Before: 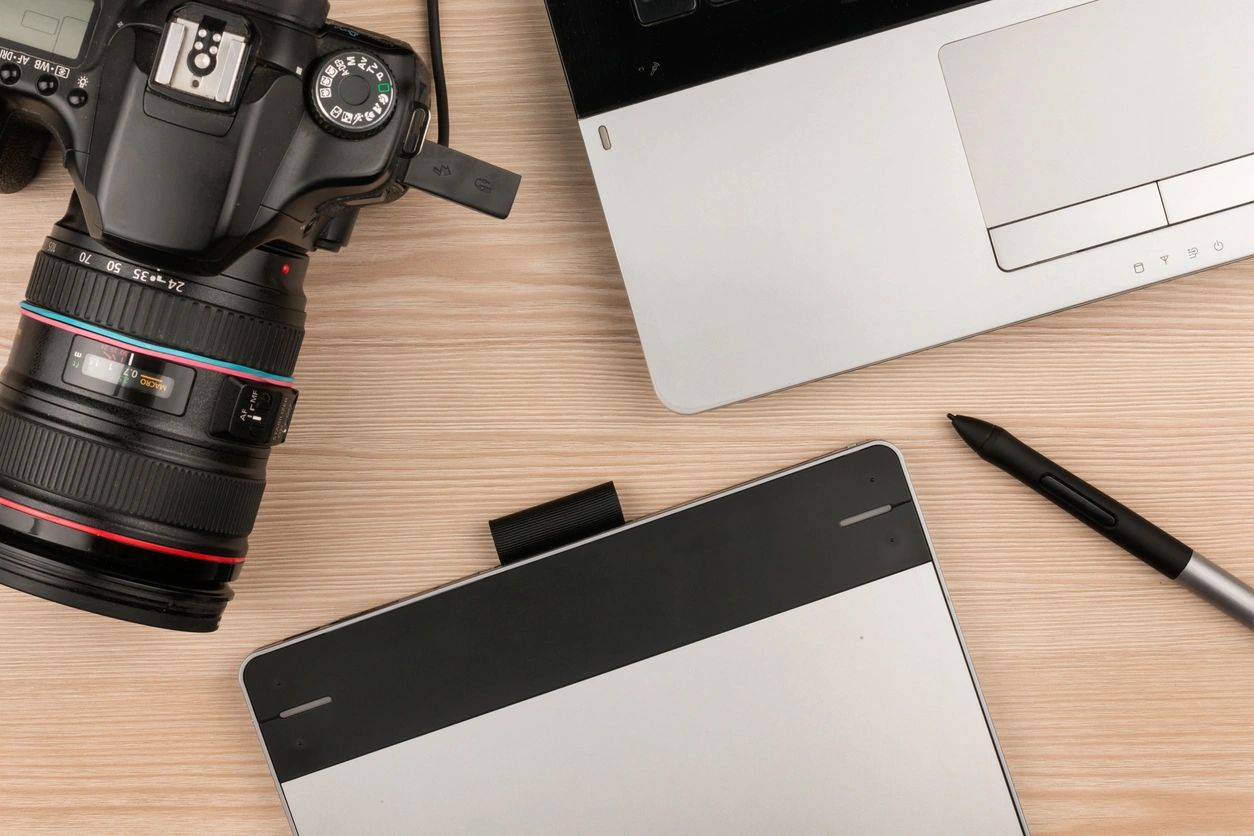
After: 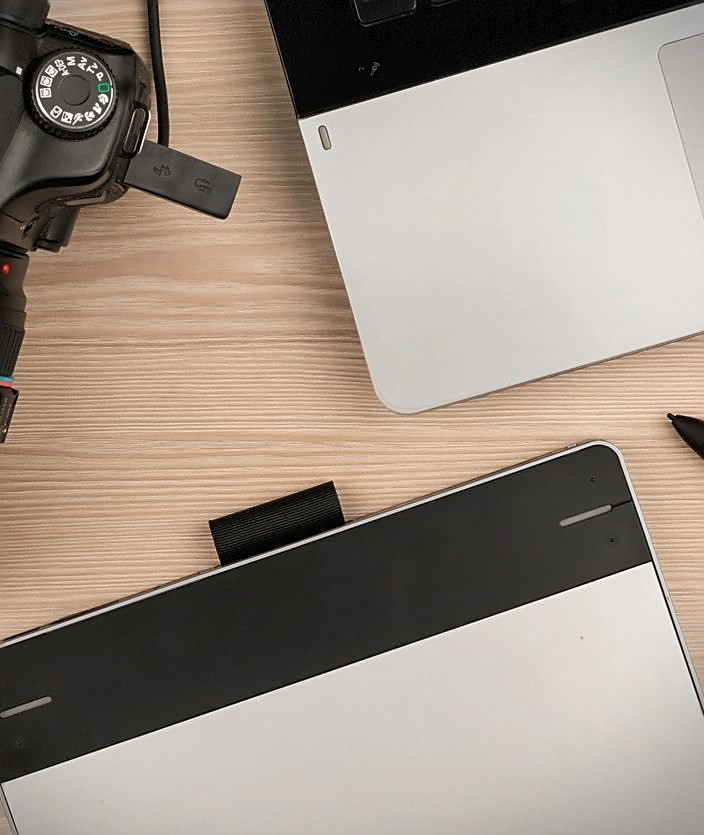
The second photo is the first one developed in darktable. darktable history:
sharpen: on, module defaults
vignetting: fall-off start 91.48%, center (-0.122, -0.005), dithering 8-bit output, unbound false
crop and rotate: left 22.405%, right 21.44%
